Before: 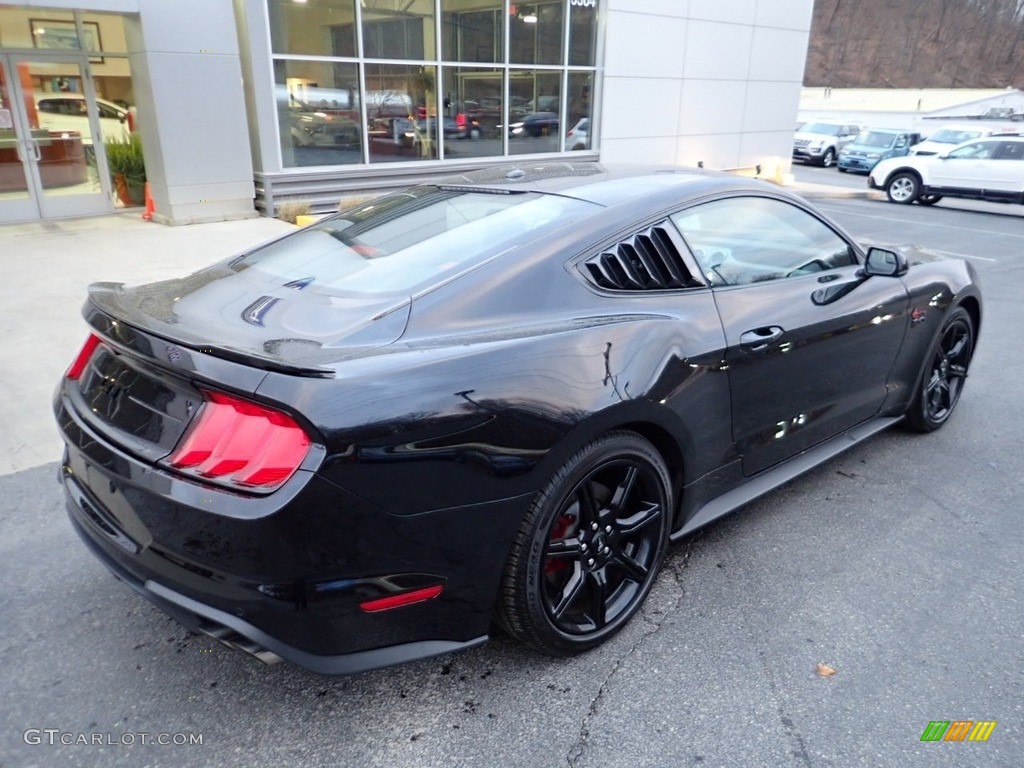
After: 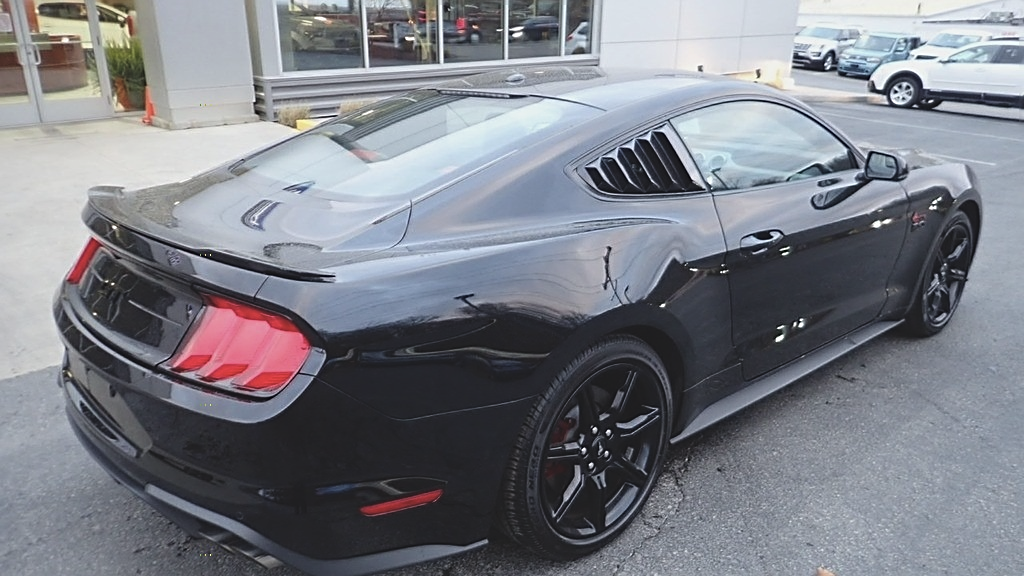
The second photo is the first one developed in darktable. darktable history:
sharpen: on, module defaults
exposure: black level correction -0.014, exposure -0.189 EV, compensate highlight preservation false
crop and rotate: top 12.576%, bottom 12.356%
contrast brightness saturation: saturation -0.16
